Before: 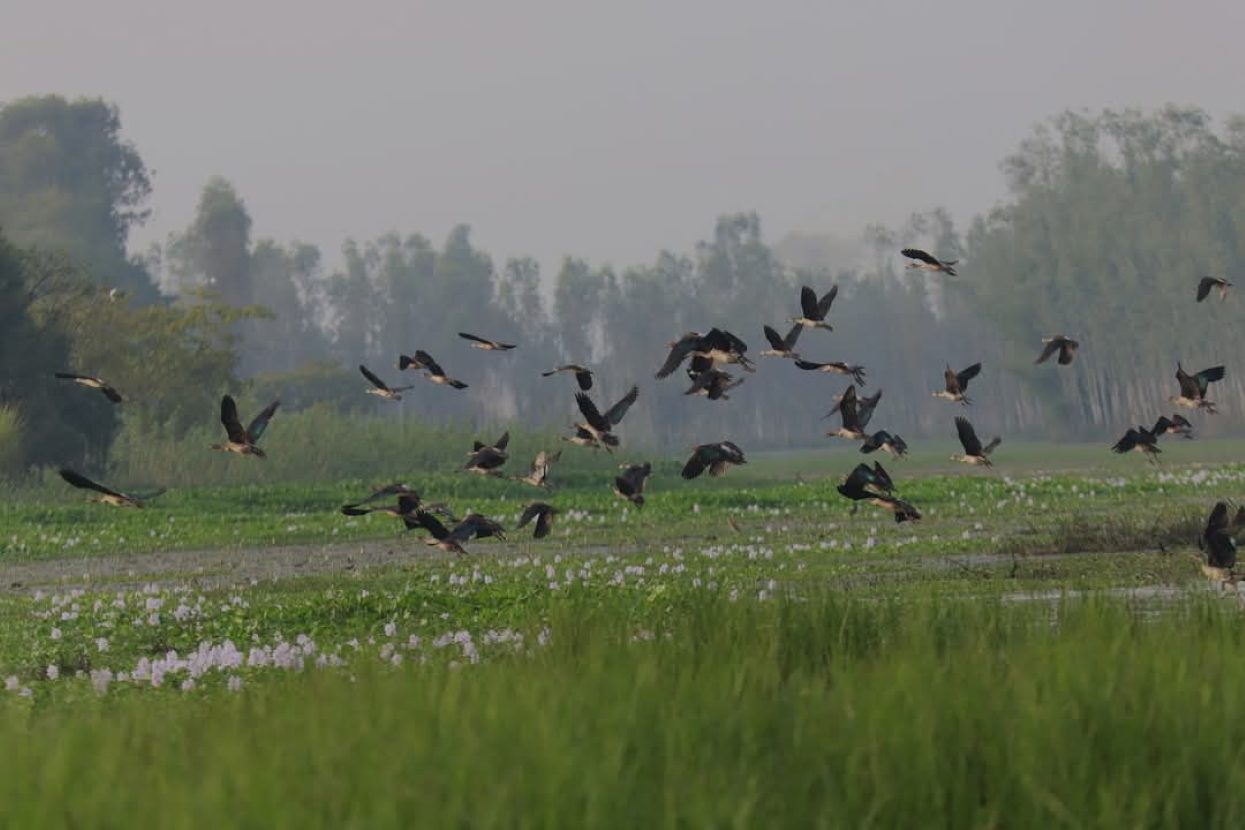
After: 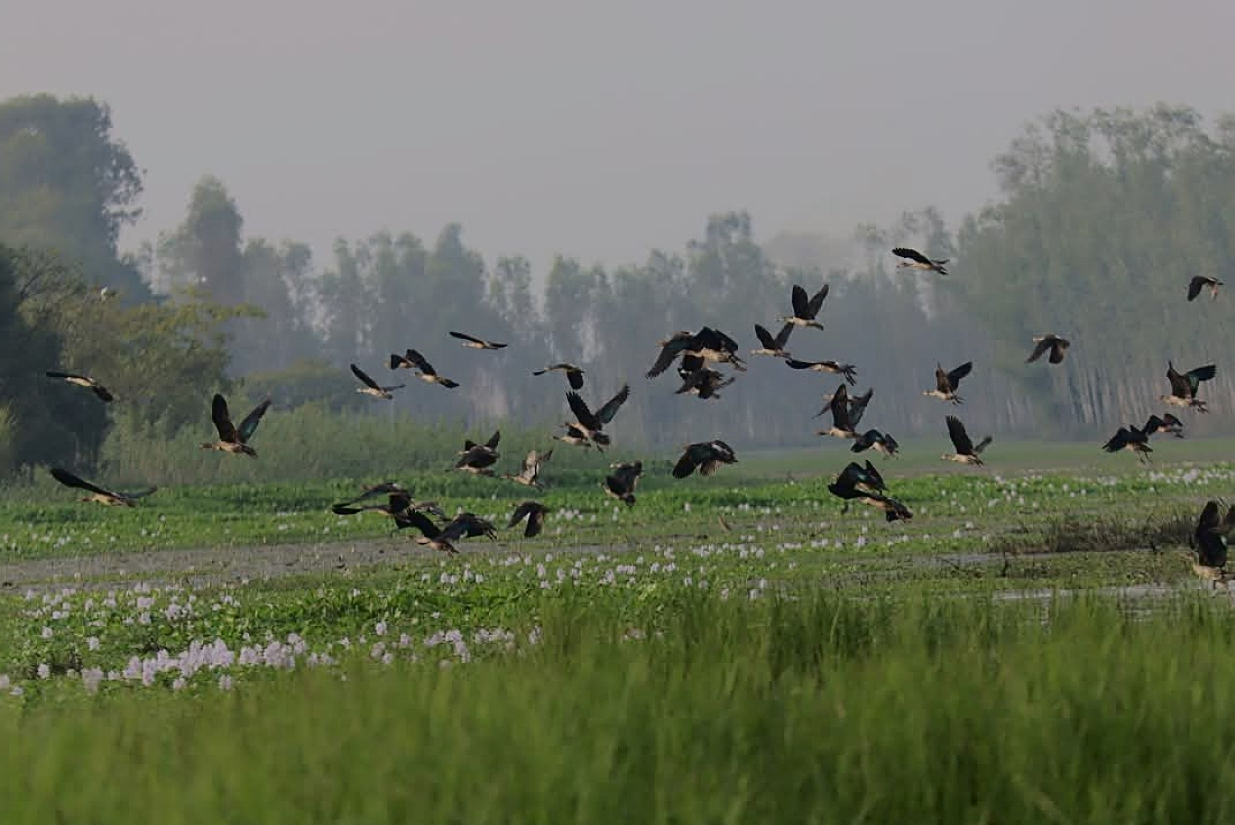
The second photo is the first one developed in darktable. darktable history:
crop and rotate: left 0.8%, top 0.135%, bottom 0.393%
sharpen: on, module defaults
tone curve: curves: ch0 [(0, 0) (0.003, 0.008) (0.011, 0.01) (0.025, 0.012) (0.044, 0.023) (0.069, 0.033) (0.1, 0.046) (0.136, 0.075) (0.177, 0.116) (0.224, 0.171) (0.277, 0.235) (0.335, 0.312) (0.399, 0.397) (0.468, 0.466) (0.543, 0.54) (0.623, 0.62) (0.709, 0.701) (0.801, 0.782) (0.898, 0.877) (1, 1)], color space Lab, independent channels, preserve colors none
